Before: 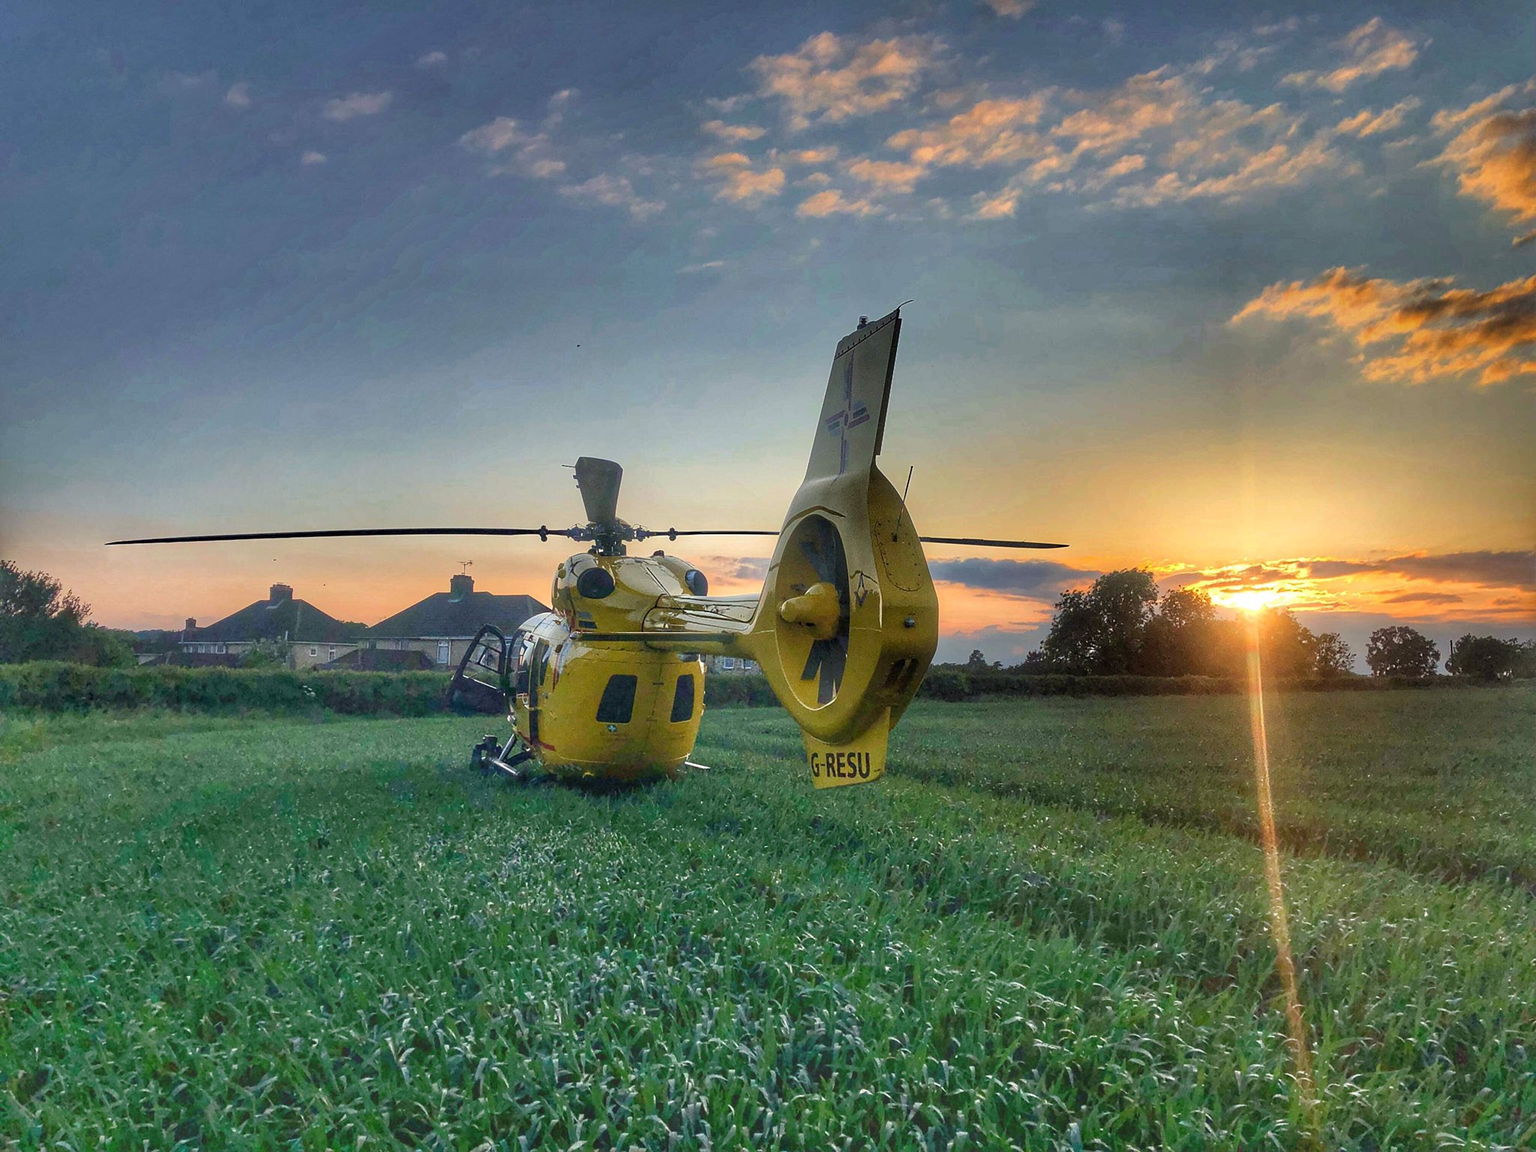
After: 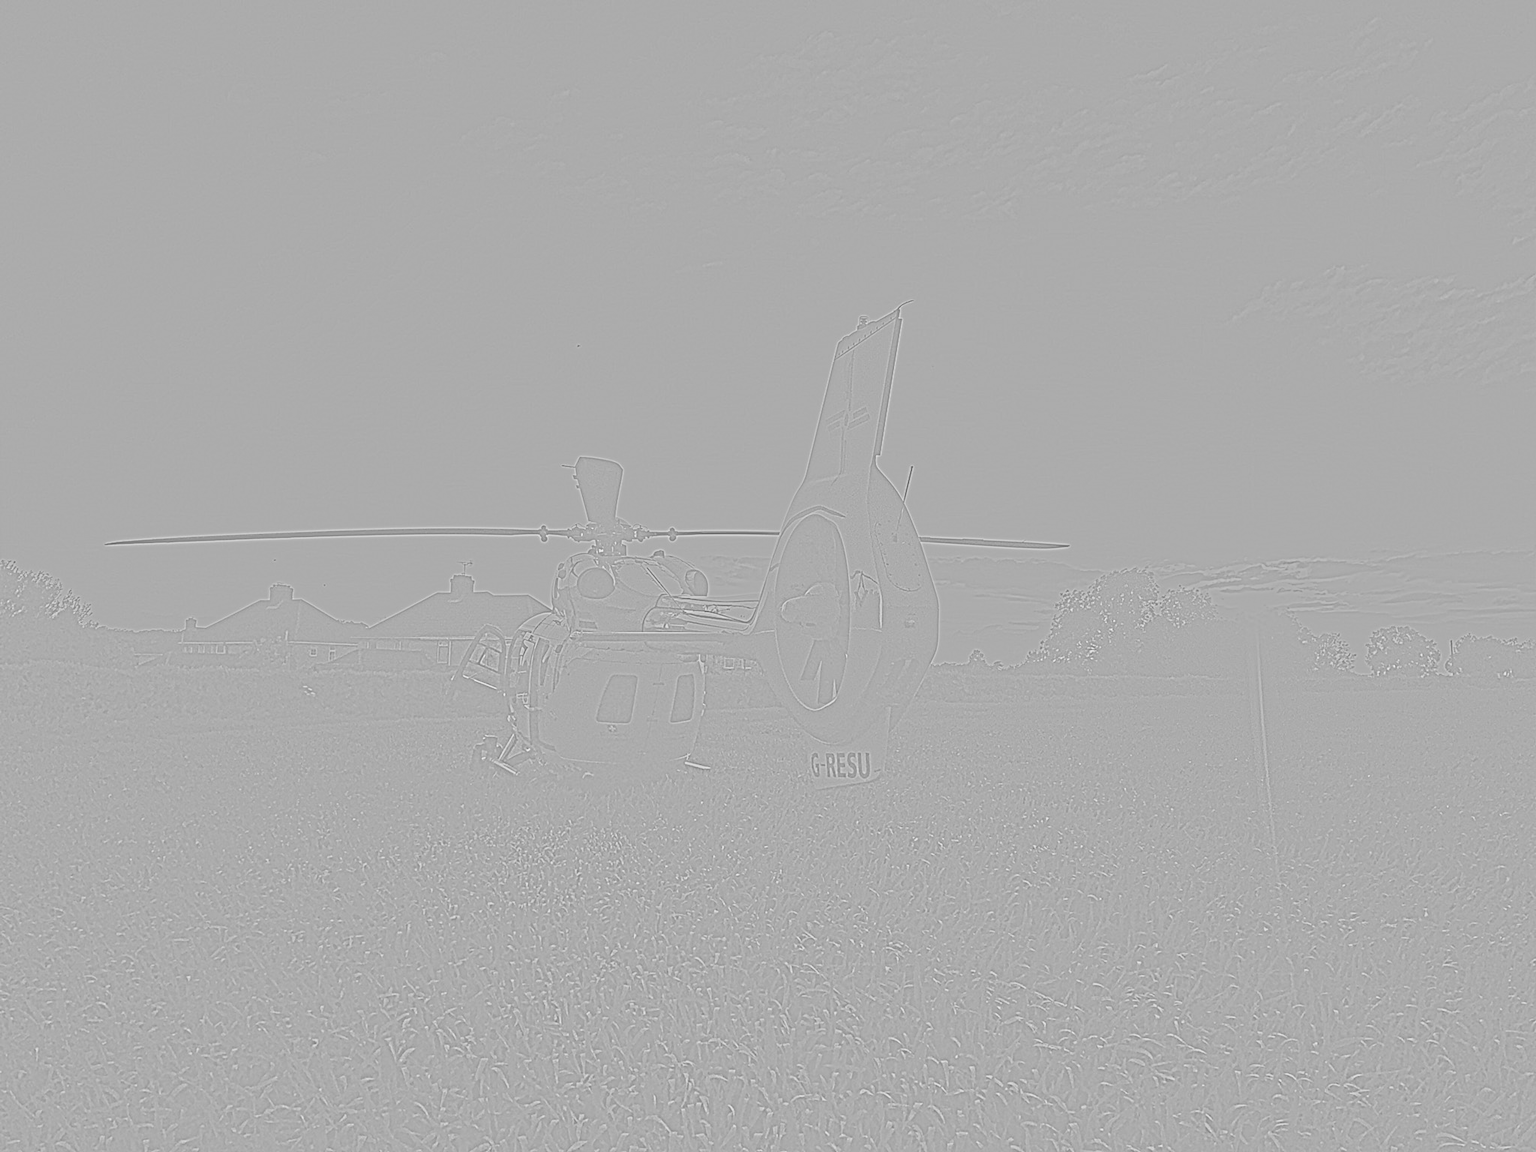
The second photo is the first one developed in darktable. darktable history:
base curve: curves: ch0 [(0, 0) (0.026, 0.03) (0.109, 0.232) (0.351, 0.748) (0.669, 0.968) (1, 1)], preserve colors none
highpass: sharpness 5.84%, contrast boost 8.44%
white balance: emerald 1
local contrast: on, module defaults
